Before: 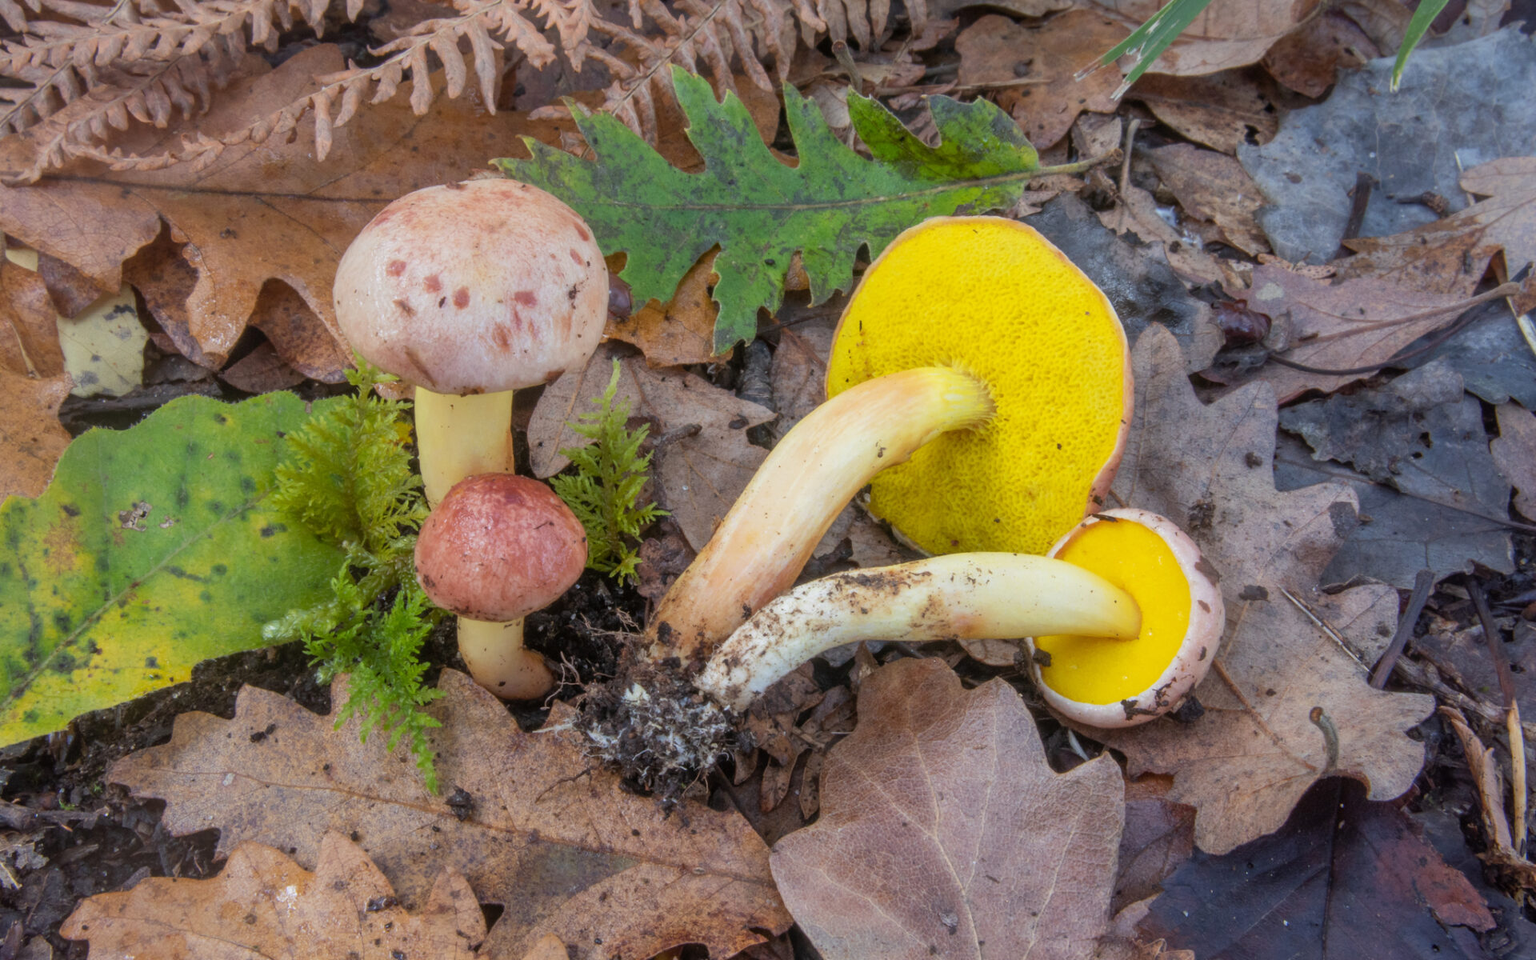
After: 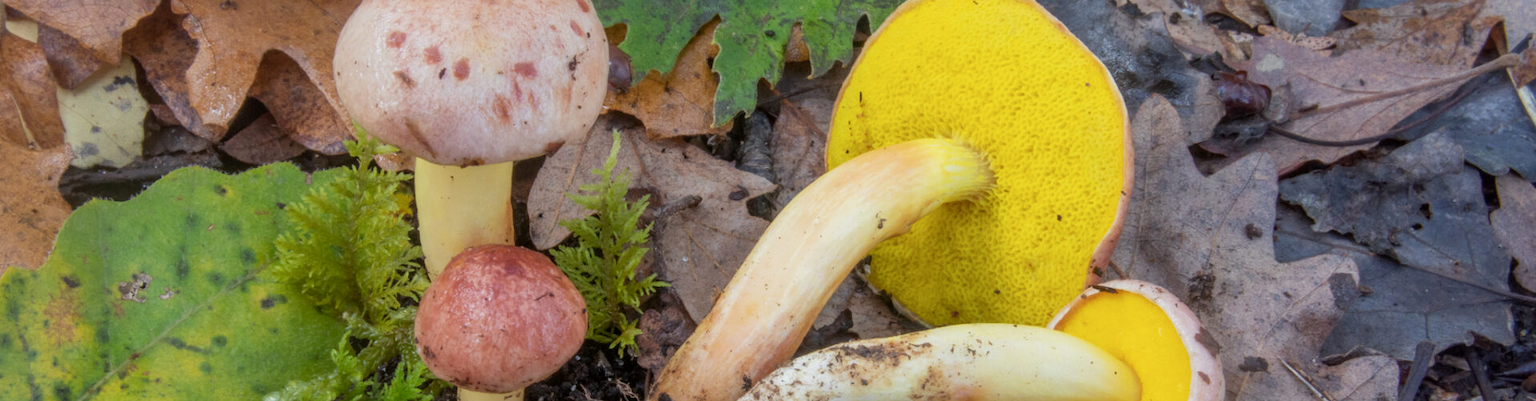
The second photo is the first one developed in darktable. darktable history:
color calibration: illuminant same as pipeline (D50), adaptation none (bypass), gamut compression 1.72
crop and rotate: top 23.84%, bottom 34.294%
color balance: mode lift, gamma, gain (sRGB), lift [0.97, 1, 1, 1], gamma [1.03, 1, 1, 1]
